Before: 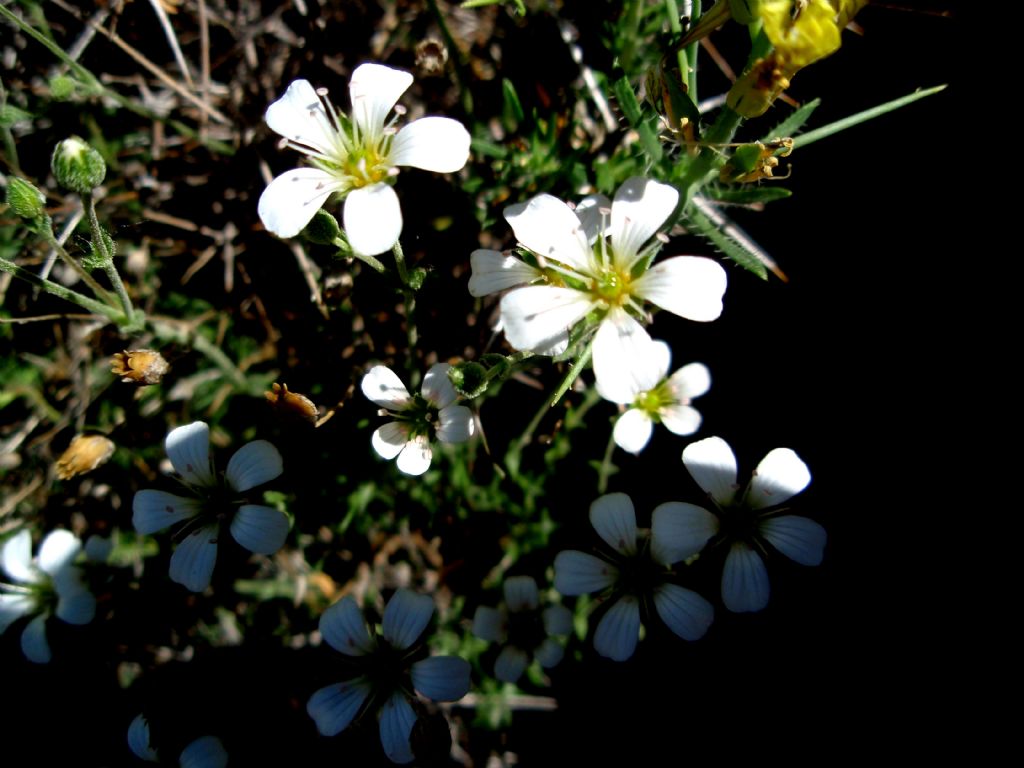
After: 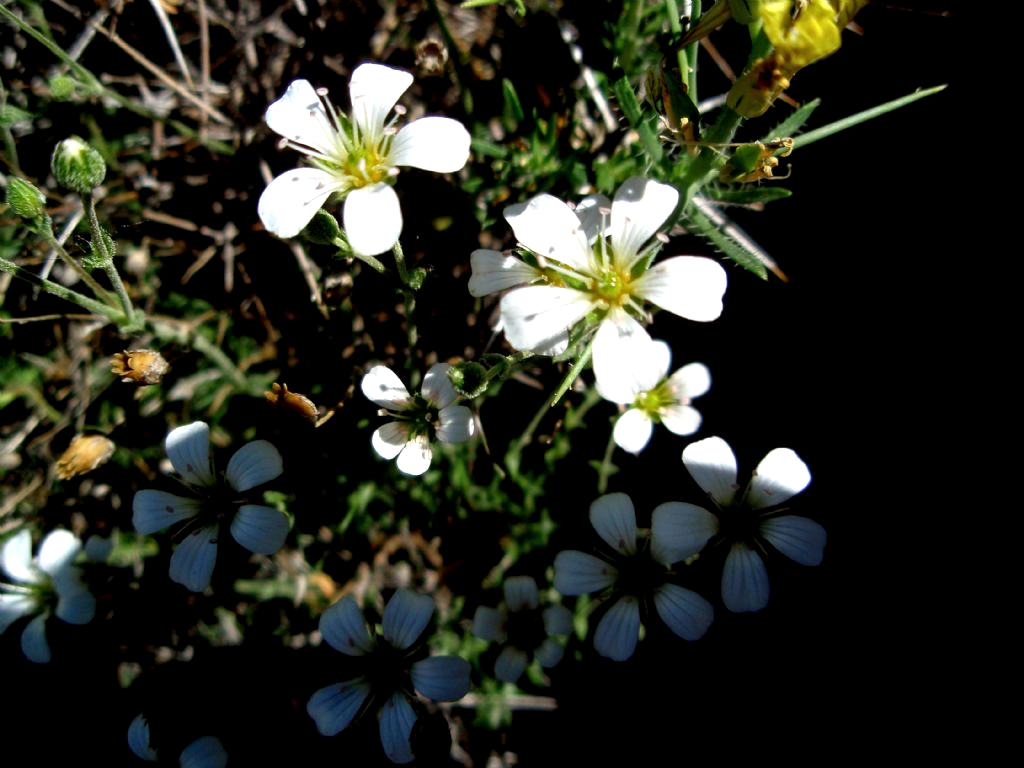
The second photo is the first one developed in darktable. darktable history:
local contrast: highlights 105%, shadows 98%, detail 131%, midtone range 0.2
